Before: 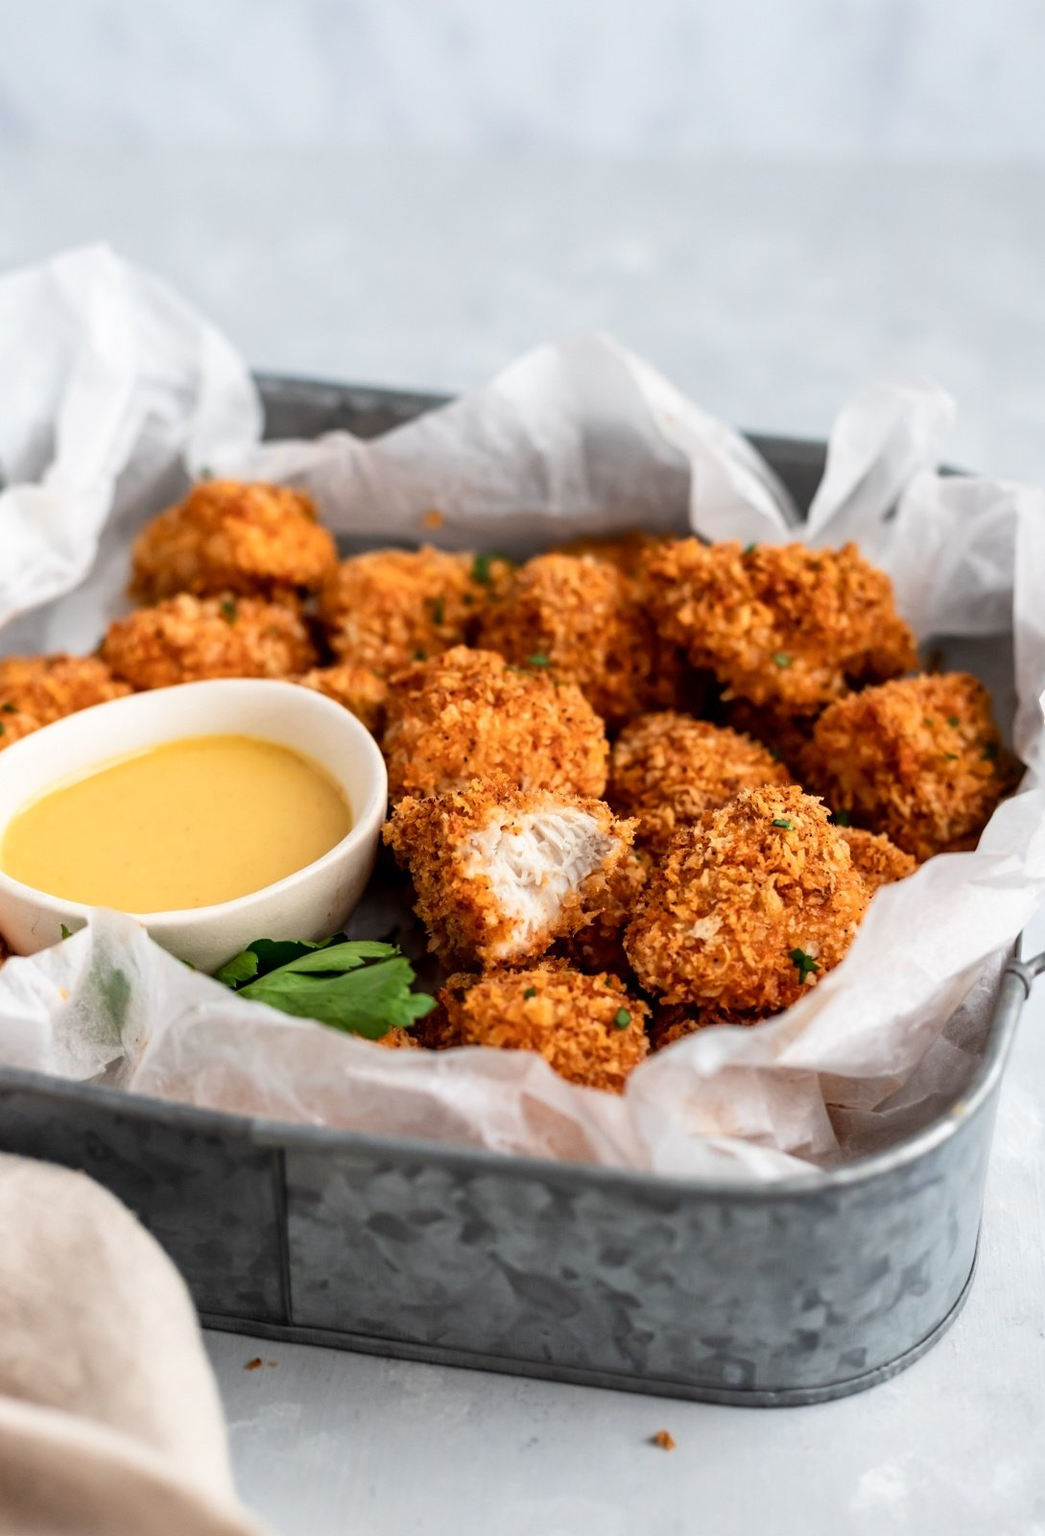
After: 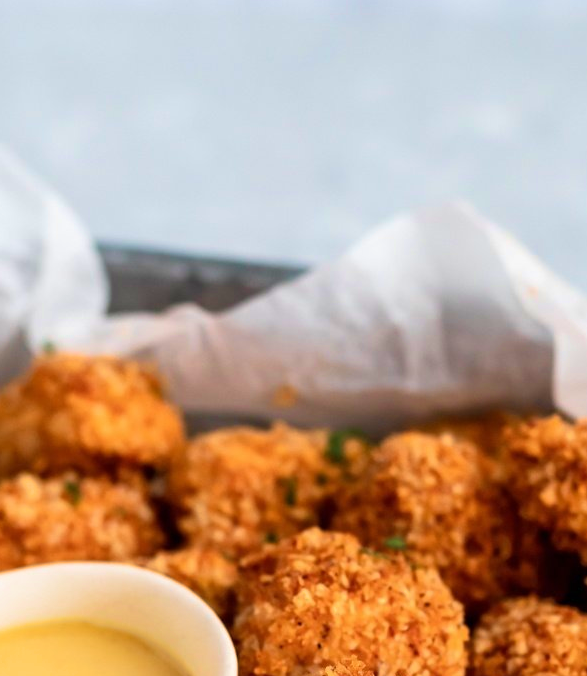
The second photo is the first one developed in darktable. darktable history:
crop: left 15.306%, top 9.065%, right 30.789%, bottom 48.638%
velvia: strength 75%
